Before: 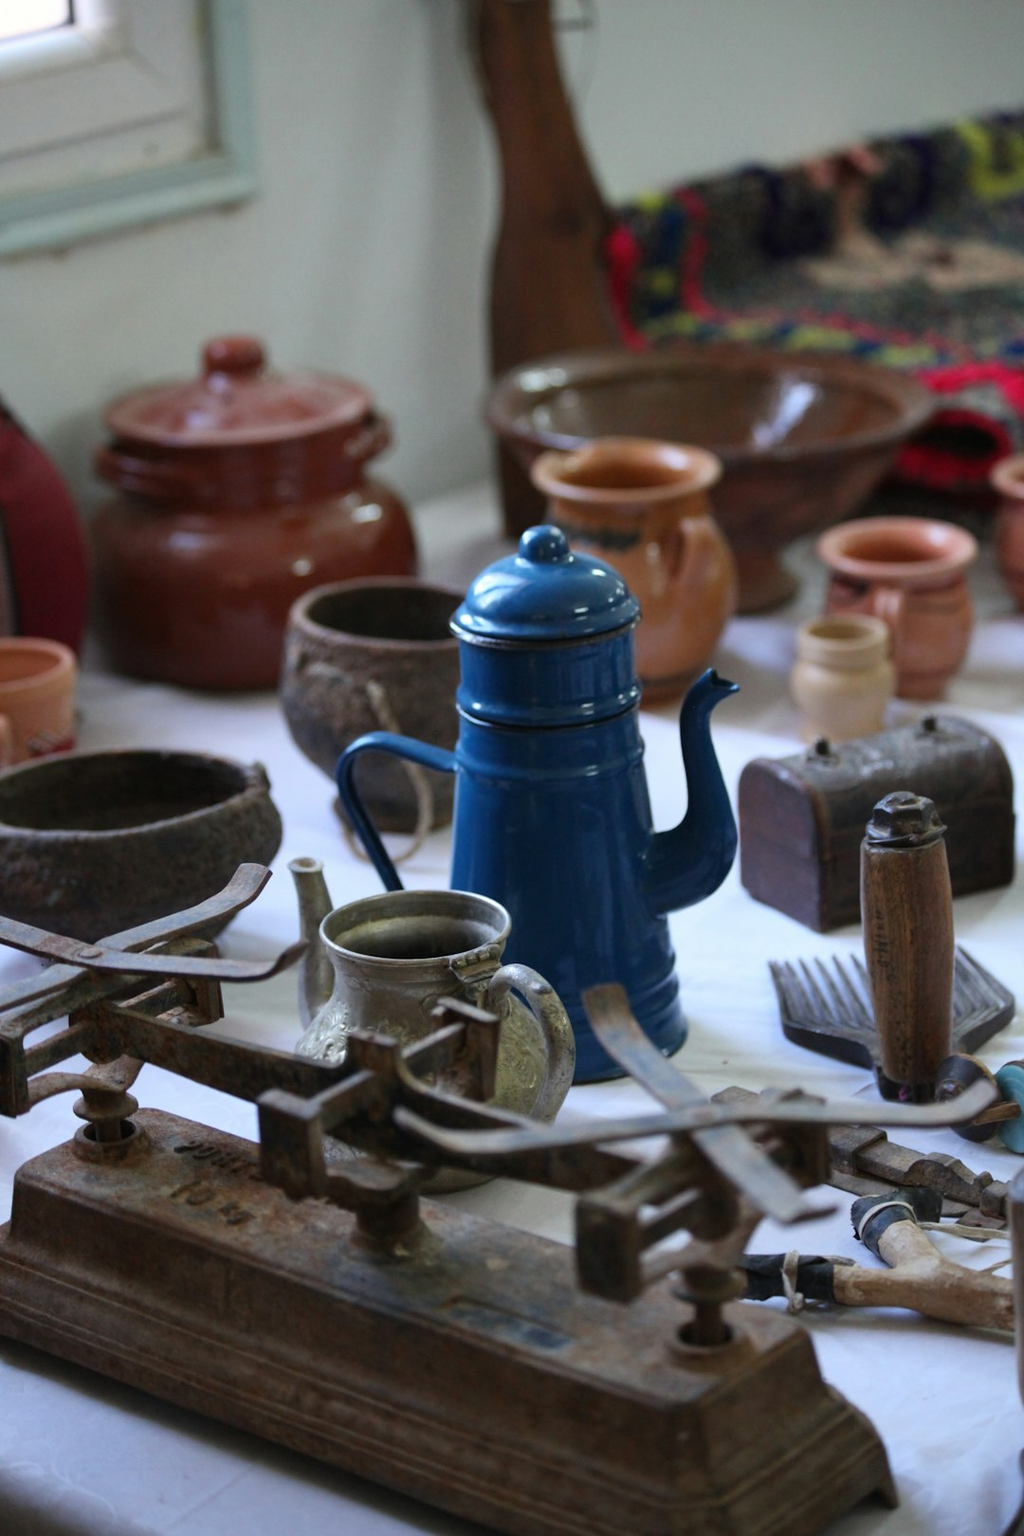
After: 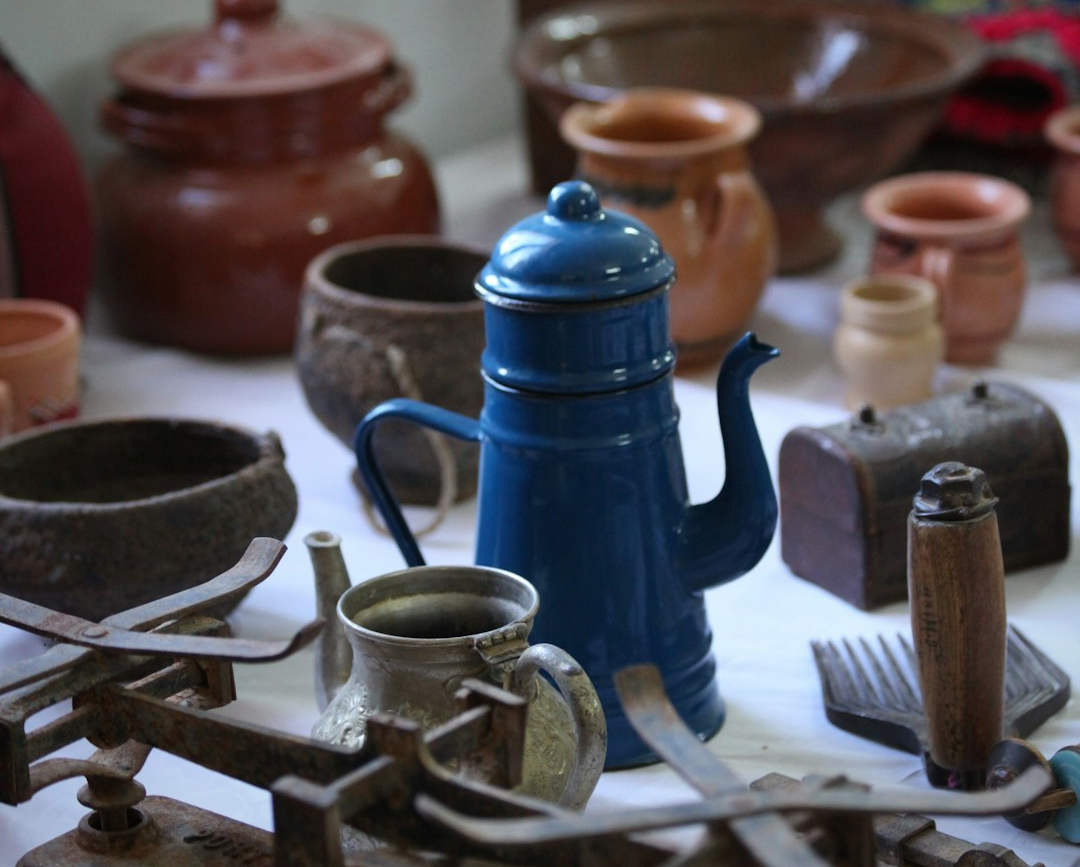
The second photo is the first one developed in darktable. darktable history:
crop and rotate: top 23.043%, bottom 23.437%
contrast equalizer: y [[0.5 ×6], [0.5 ×6], [0.975, 0.964, 0.925, 0.865, 0.793, 0.721], [0 ×6], [0 ×6]]
vignetting: fall-off start 80.87%, fall-off radius 61.59%, brightness -0.384, saturation 0.007, center (0, 0.007), automatic ratio true, width/height ratio 1.418
